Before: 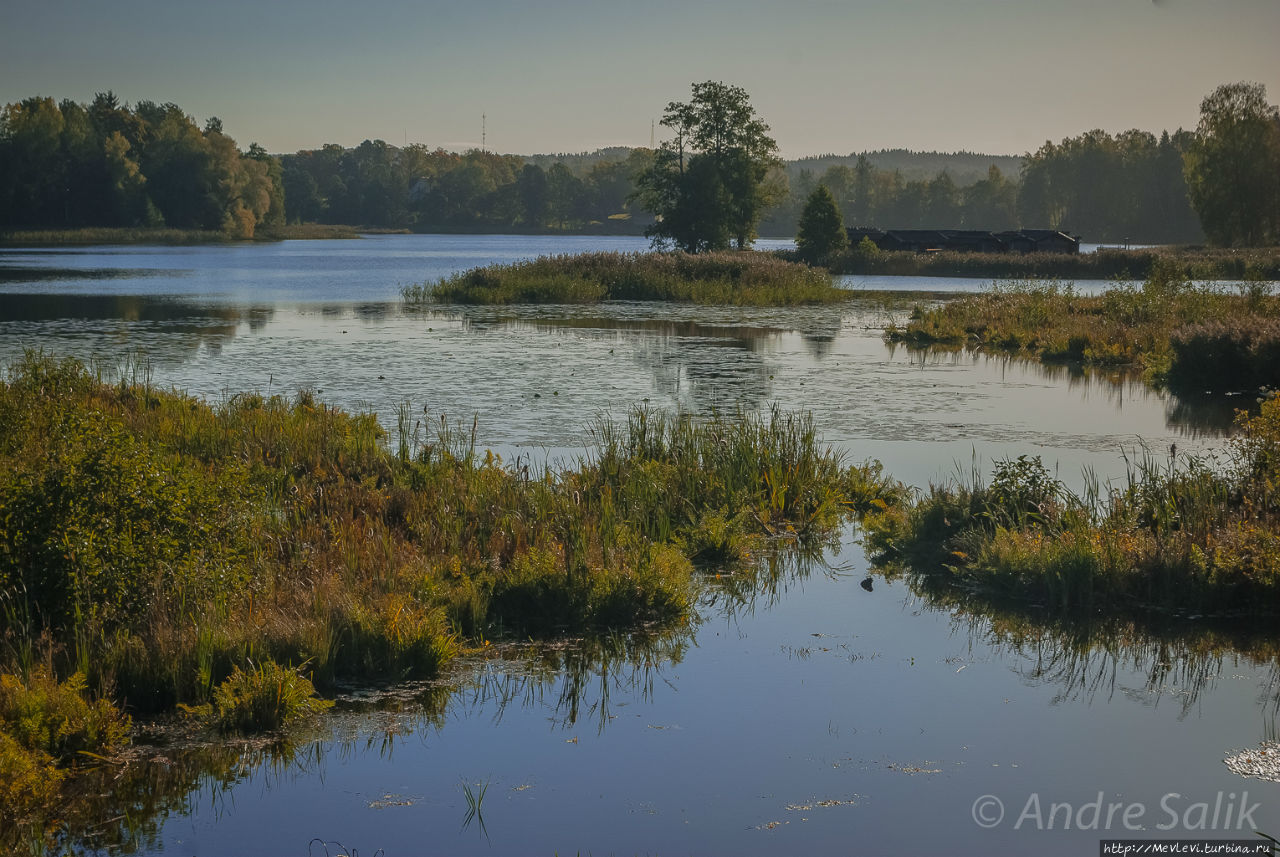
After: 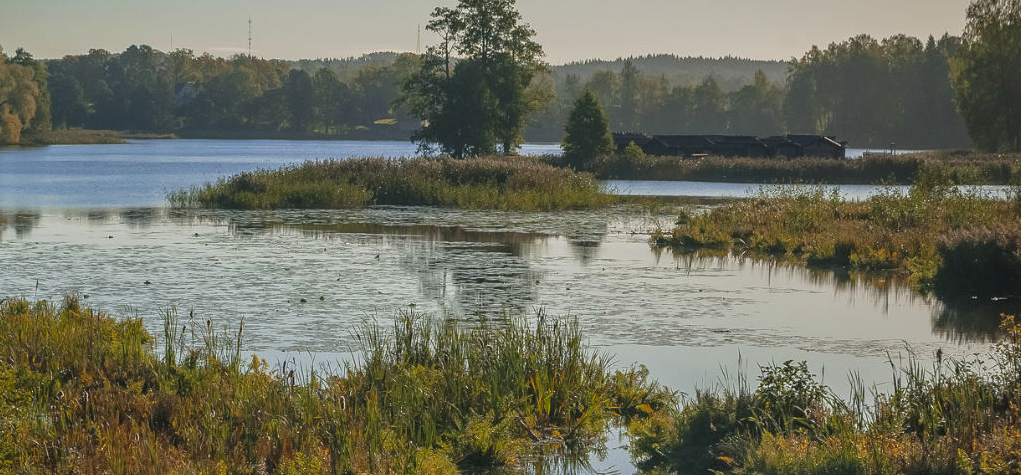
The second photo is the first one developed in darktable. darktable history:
exposure: exposure 0.425 EV, compensate highlight preservation false
crop: left 18.353%, top 11.101%, right 1.854%, bottom 33.412%
